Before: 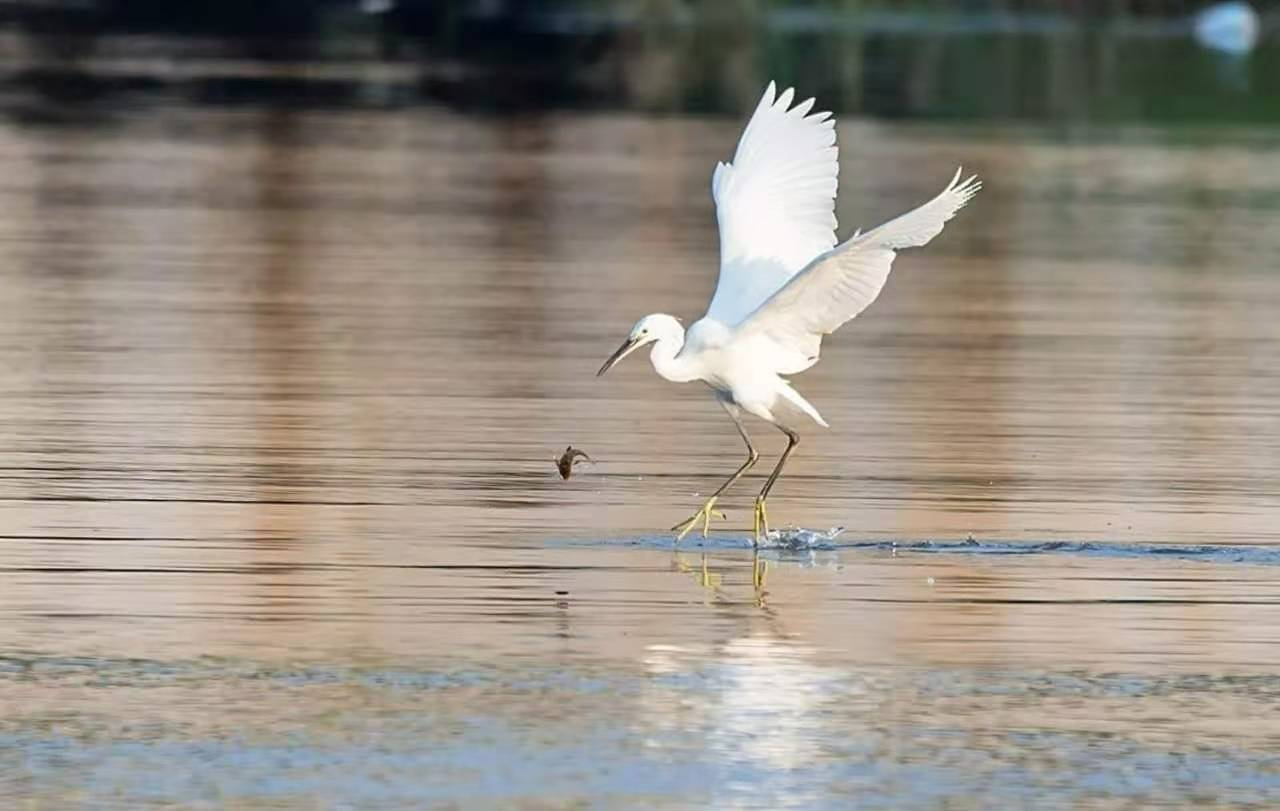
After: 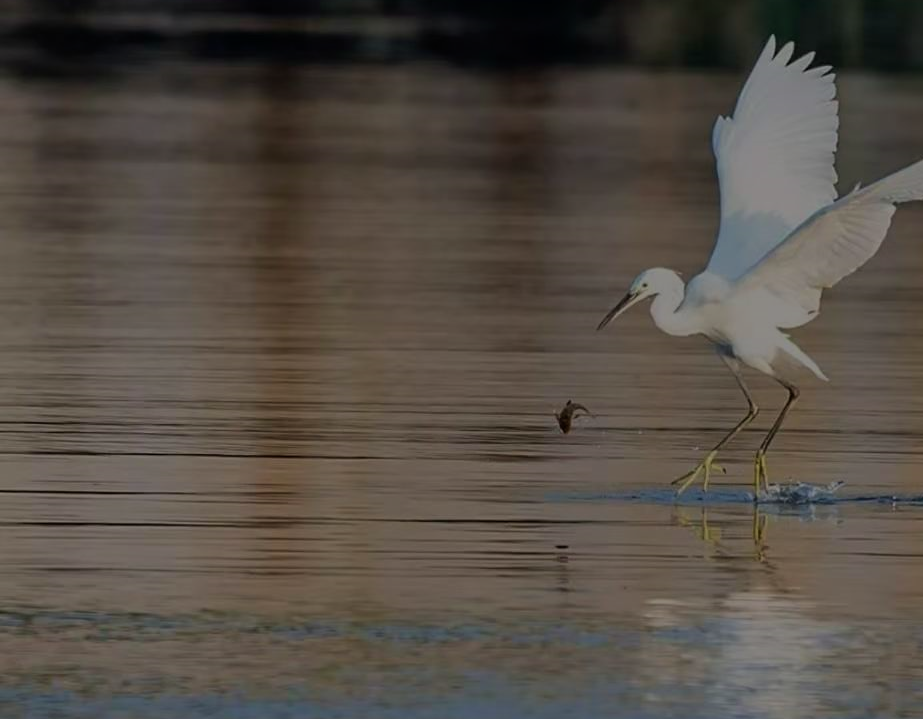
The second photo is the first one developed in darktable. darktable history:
velvia: on, module defaults
exposure: exposure -1.942 EV, compensate exposure bias true, compensate highlight preservation false
crop: top 5.755%, right 27.886%, bottom 5.536%
tone equalizer: on, module defaults
